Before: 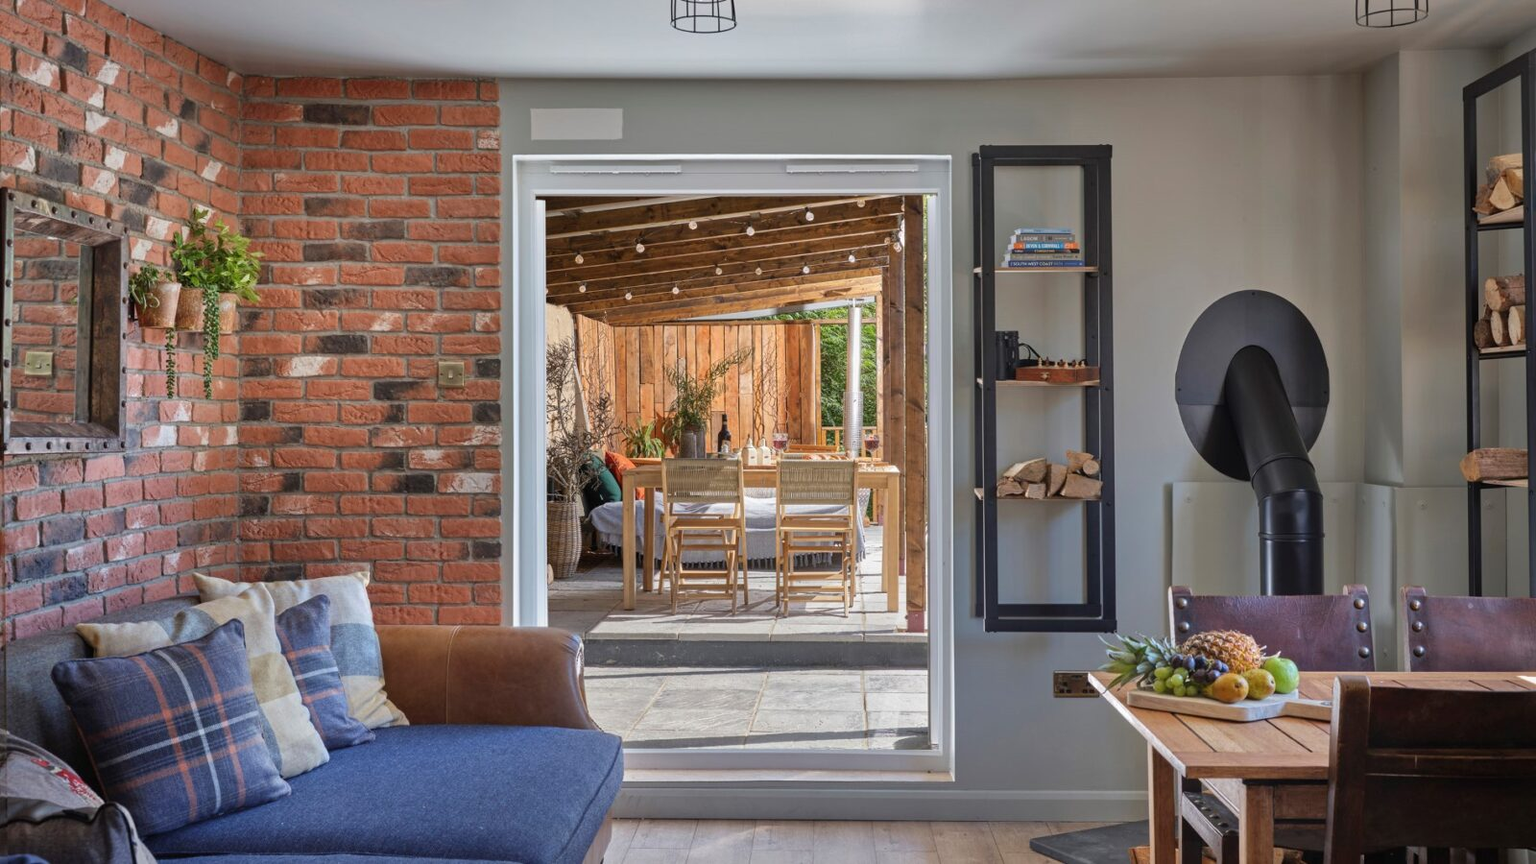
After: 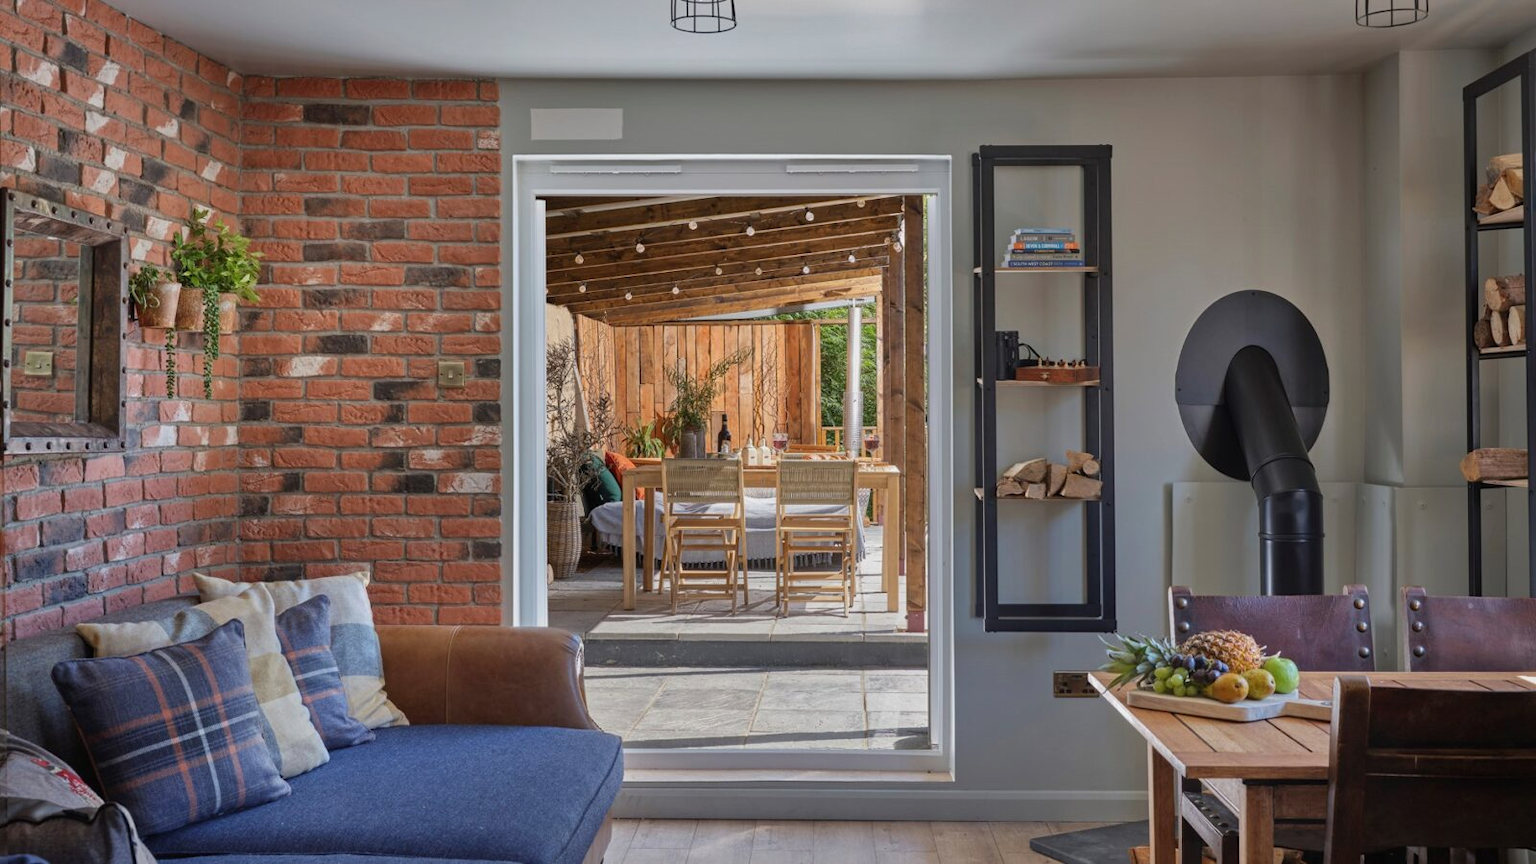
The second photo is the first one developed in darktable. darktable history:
exposure: exposure -0.211 EV, compensate exposure bias true, compensate highlight preservation false
